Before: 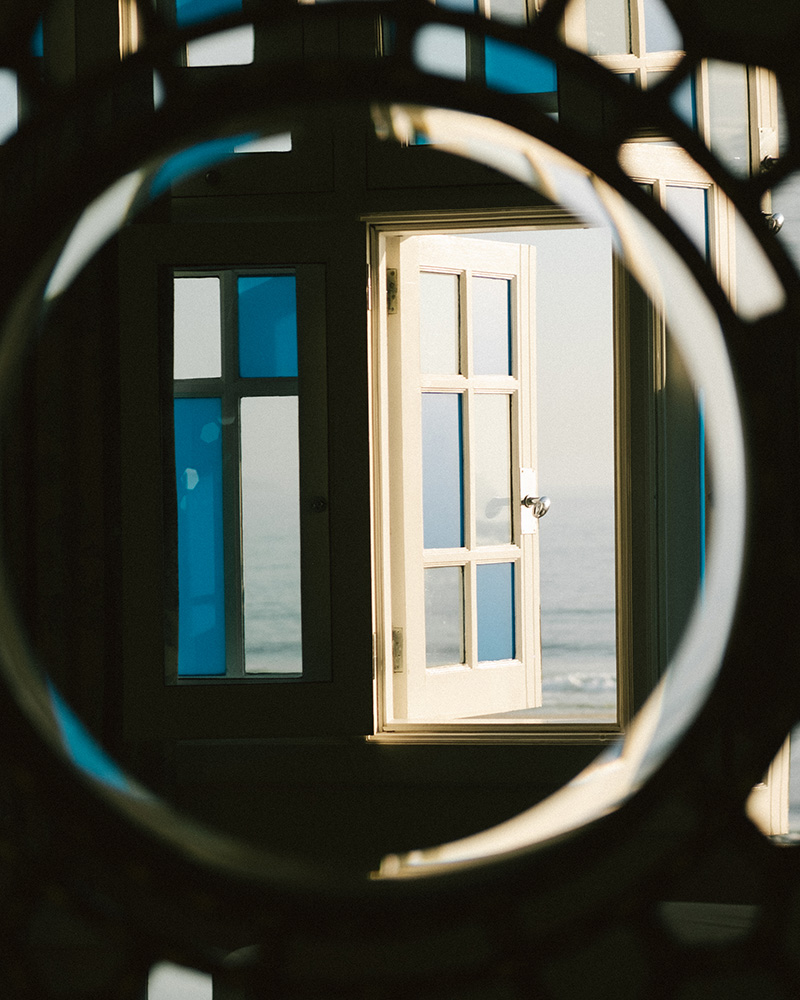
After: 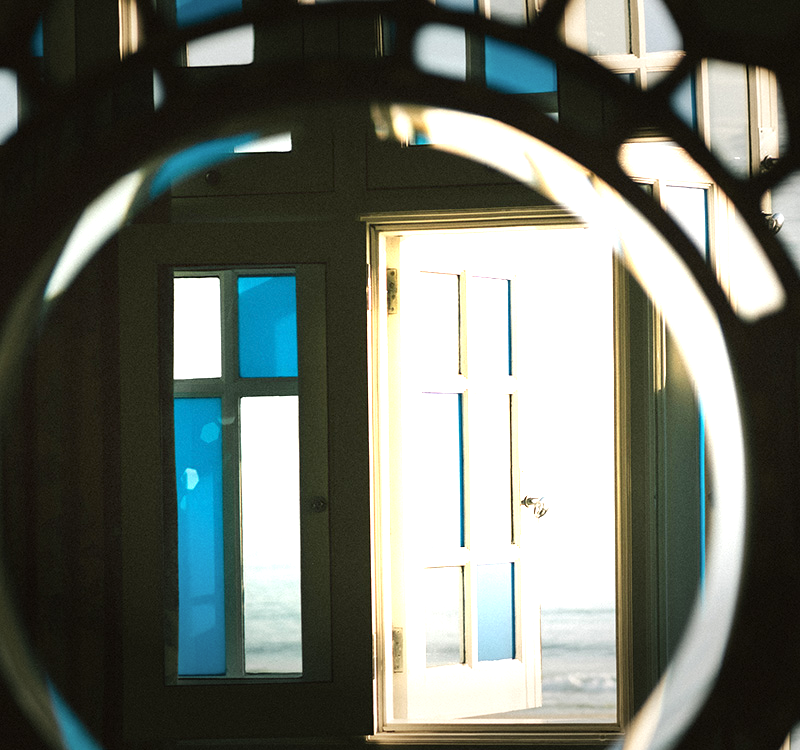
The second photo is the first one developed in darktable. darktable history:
exposure: exposure 1.5 EV, compensate highlight preservation false
vignetting: fall-off start 70.97%, brightness -0.584, saturation -0.118, width/height ratio 1.333
crop: bottom 24.988%
